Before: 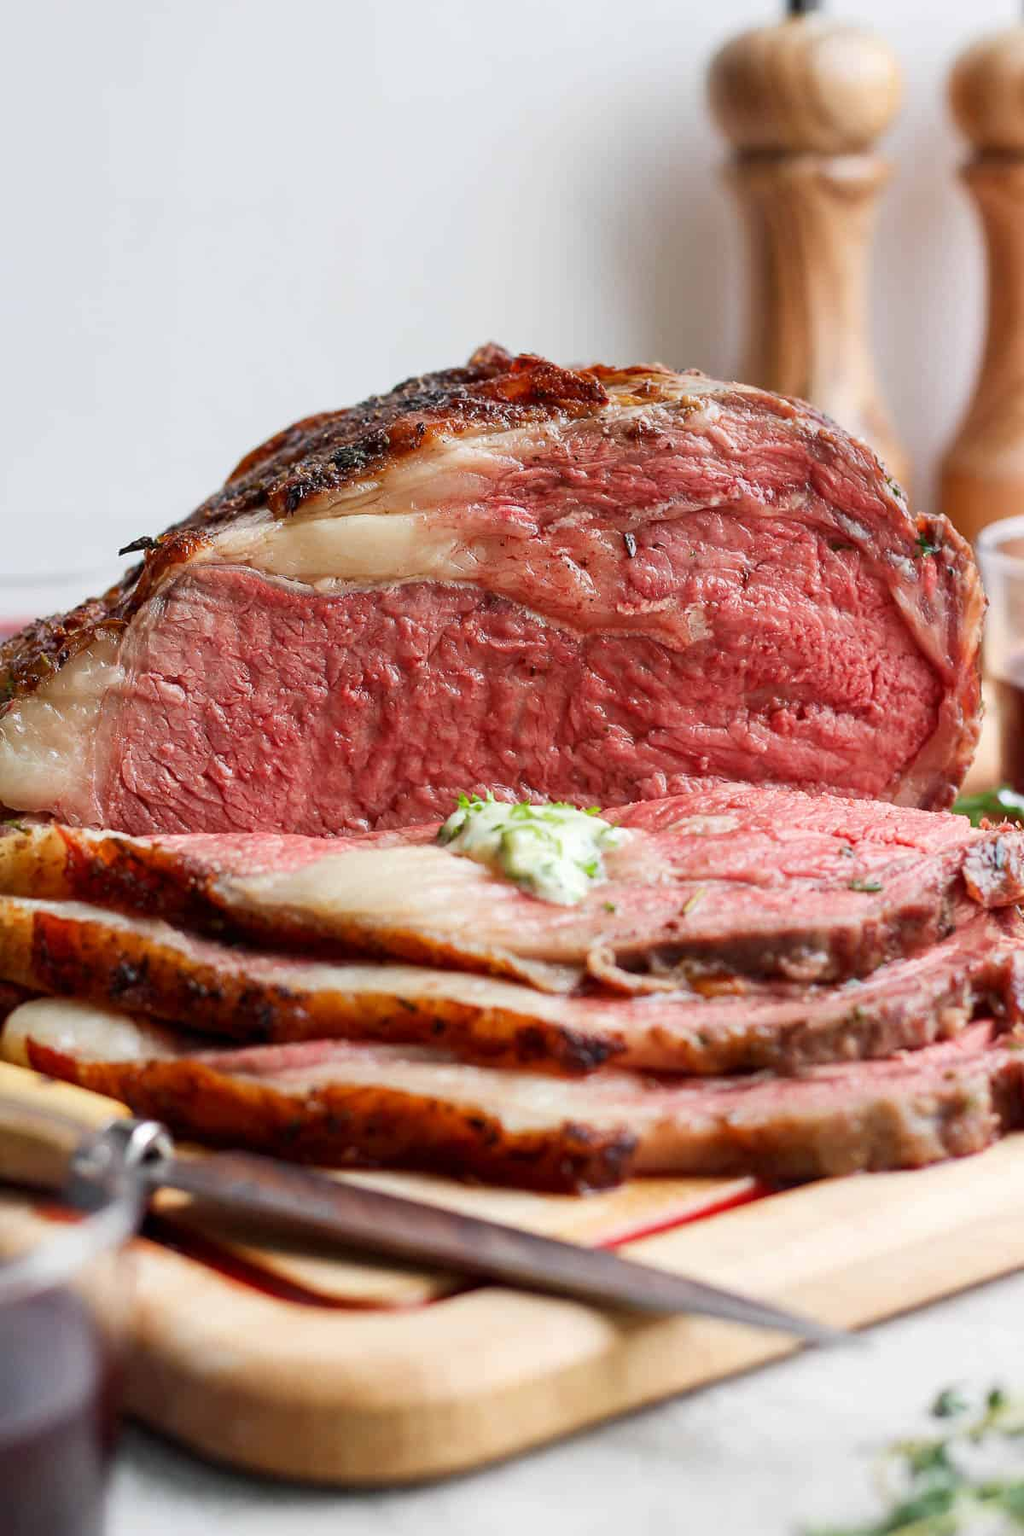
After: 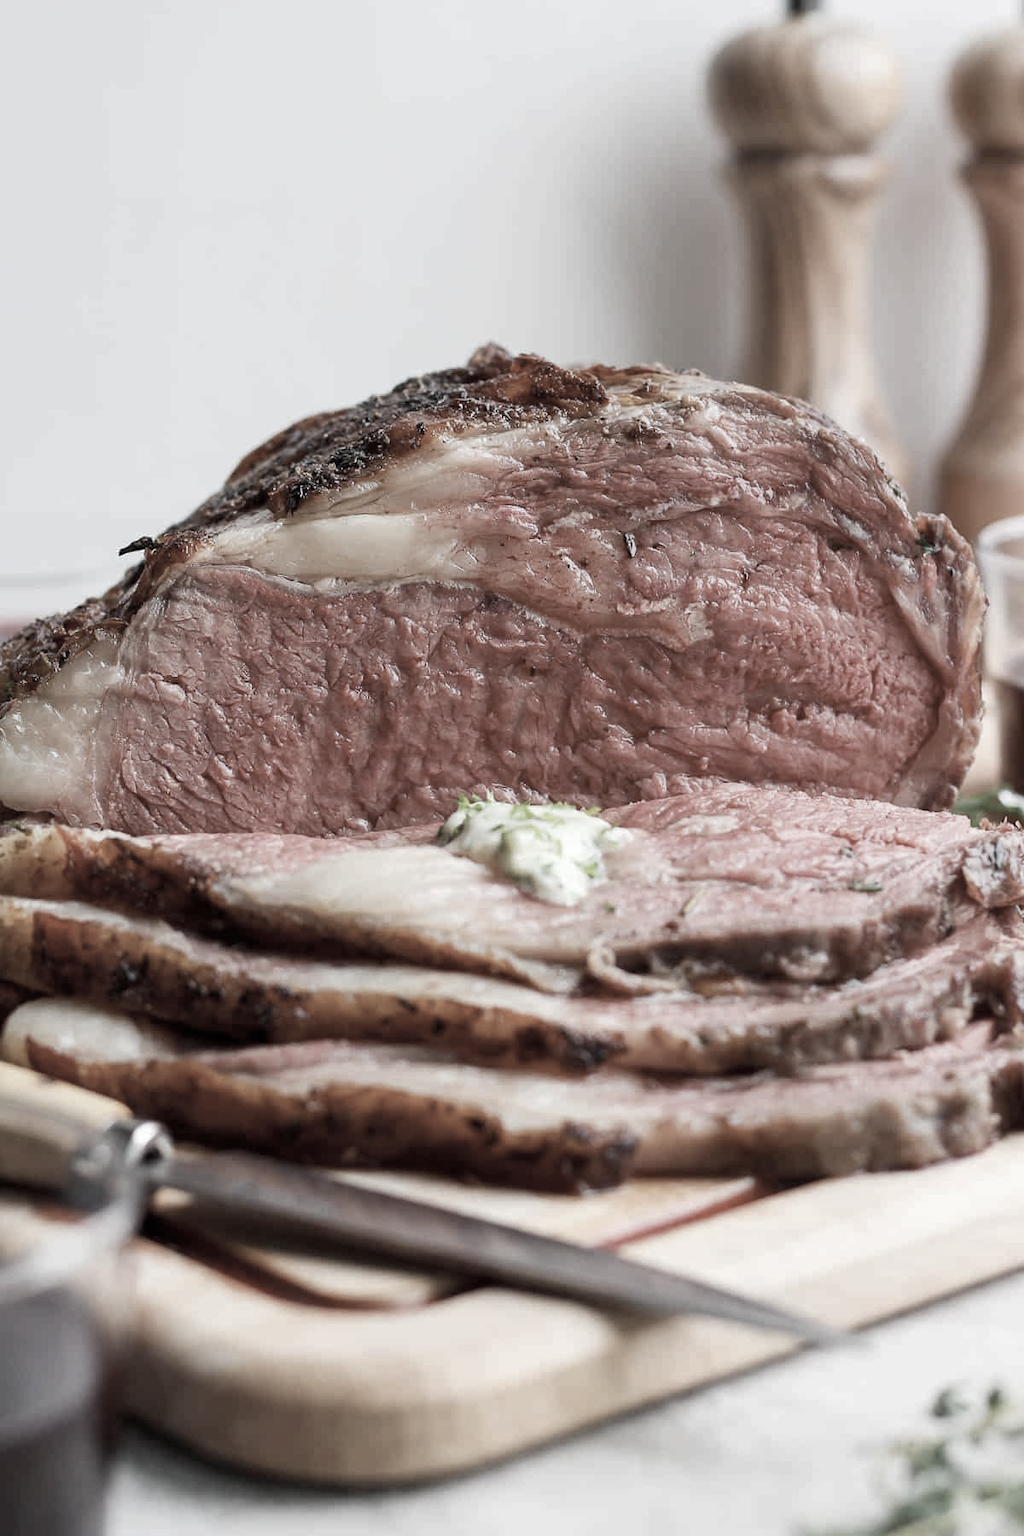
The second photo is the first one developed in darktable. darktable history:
color correction: highlights b* -0.003, saturation 0.323
